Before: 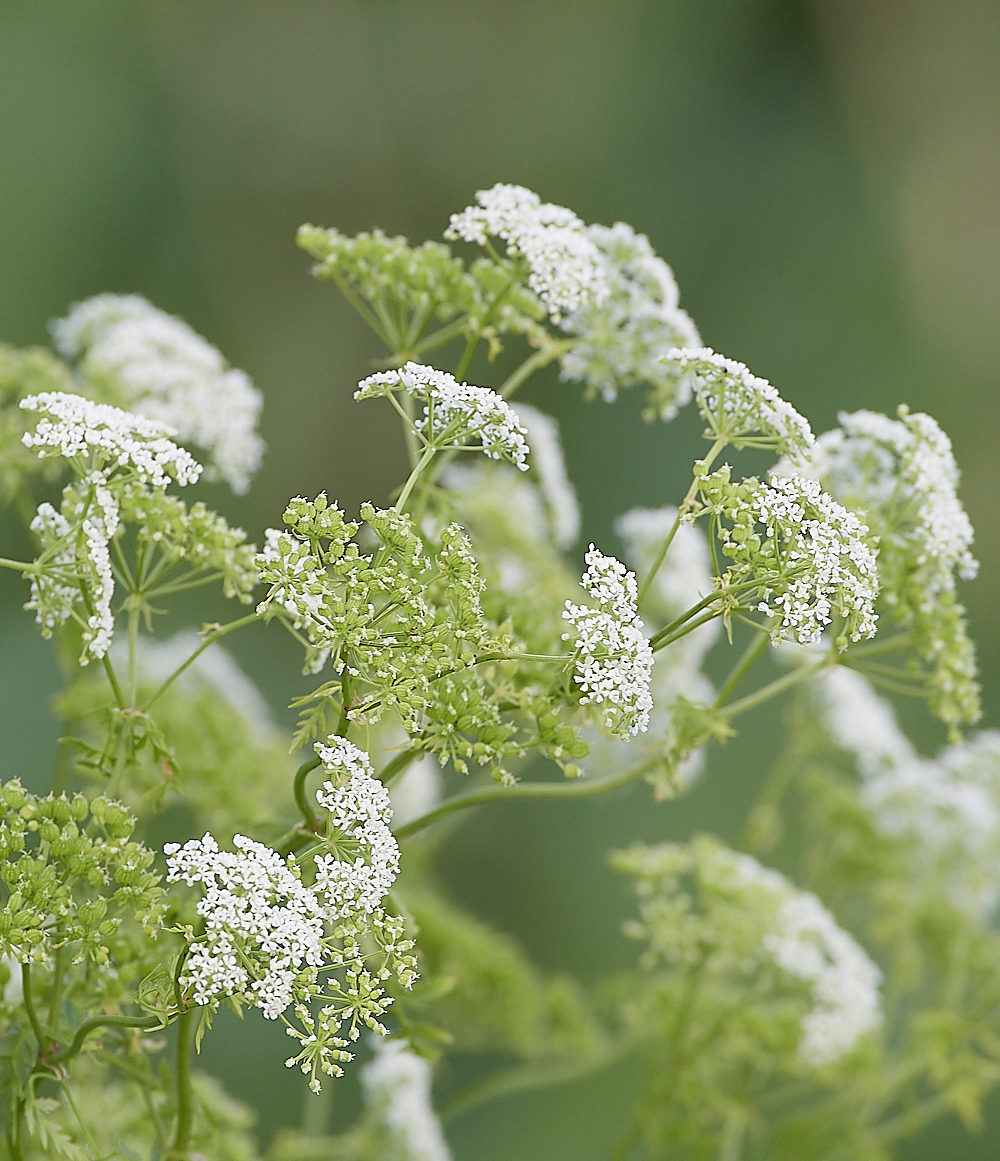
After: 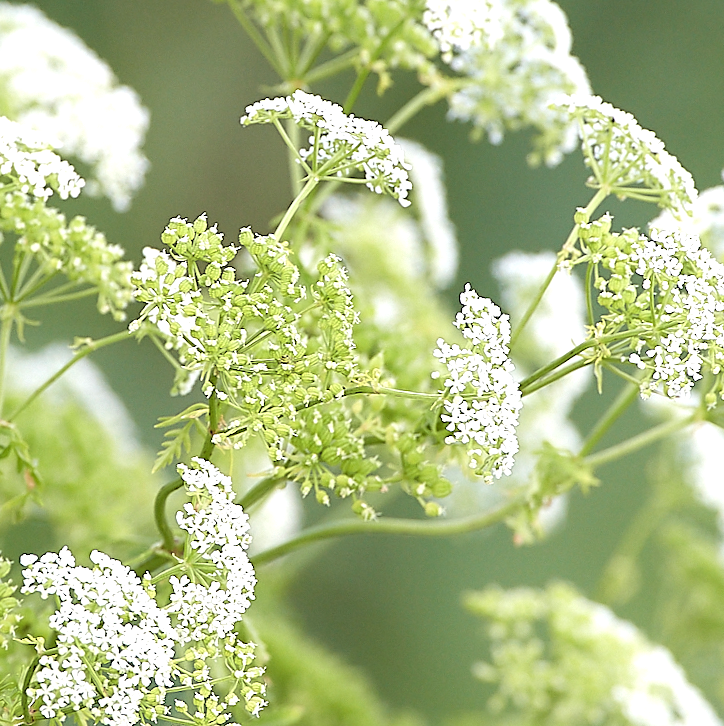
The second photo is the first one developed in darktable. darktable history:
crop and rotate: angle -3.85°, left 9.834%, top 20.871%, right 12.231%, bottom 11.794%
exposure: compensate exposure bias true, compensate highlight preservation false
tone equalizer: -8 EV -0.739 EV, -7 EV -0.724 EV, -6 EV -0.638 EV, -5 EV -0.373 EV, -3 EV 0.372 EV, -2 EV 0.6 EV, -1 EV 0.695 EV, +0 EV 0.728 EV
